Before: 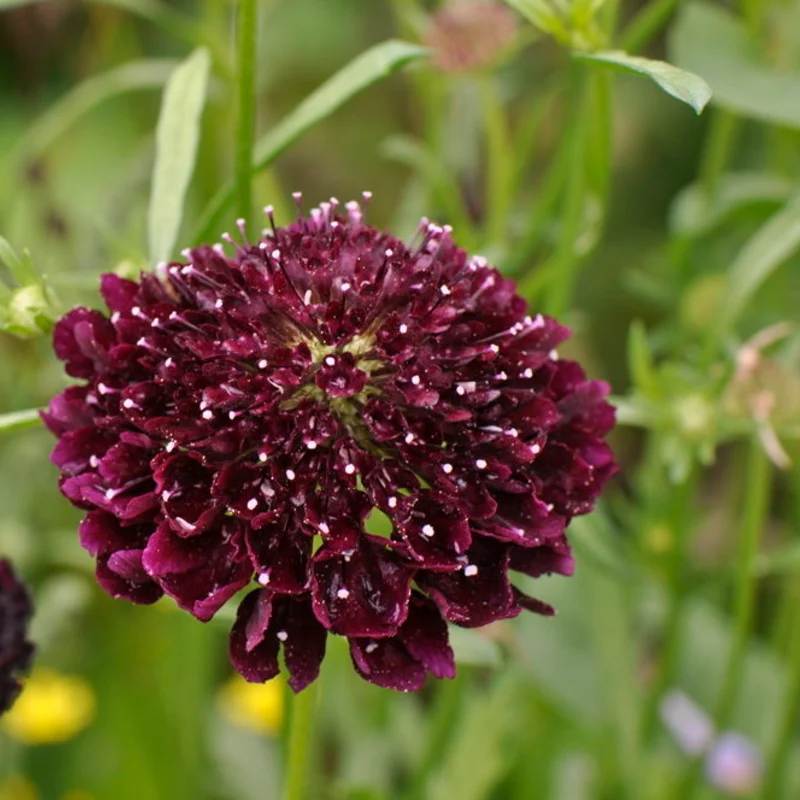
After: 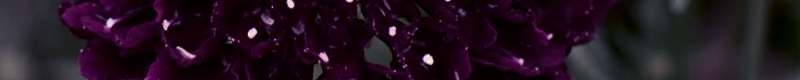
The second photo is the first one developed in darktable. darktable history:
crop and rotate: top 59.084%, bottom 30.916%
contrast brightness saturation: brightness -0.52
split-toning: shadows › hue 255.6°, shadows › saturation 0.66, highlights › hue 43.2°, highlights › saturation 0.68, balance -50.1
tone equalizer: on, module defaults
